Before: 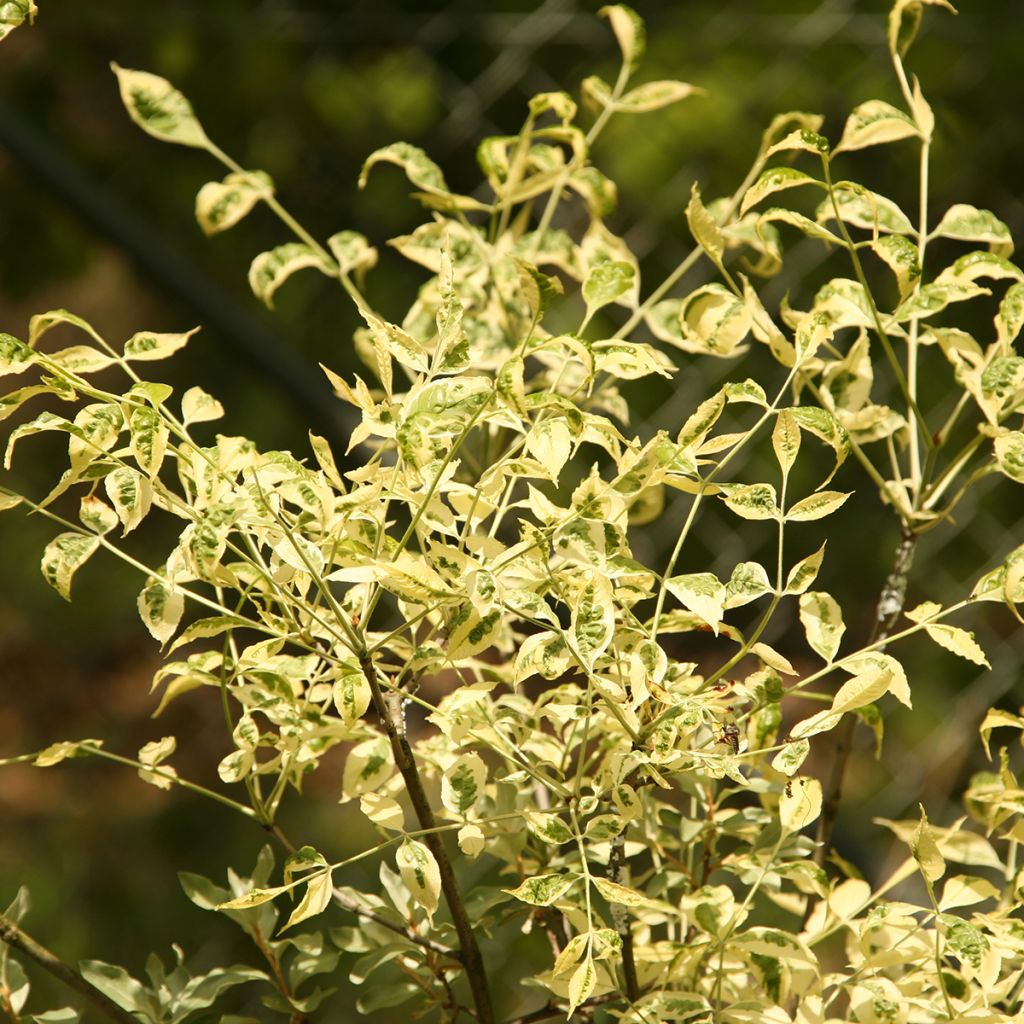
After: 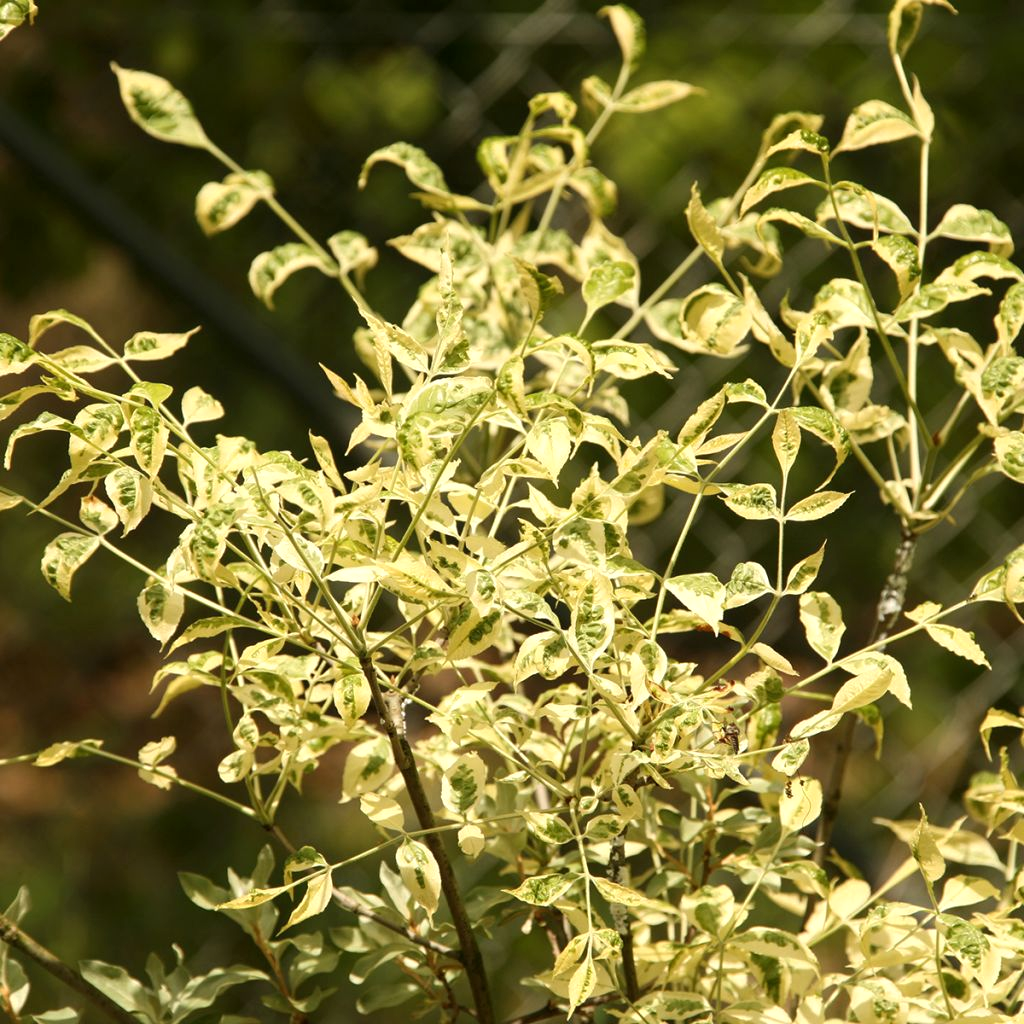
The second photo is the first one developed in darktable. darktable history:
local contrast: highlights 107%, shadows 98%, detail 119%, midtone range 0.2
levels: mode automatic, levels [0, 0.445, 1]
exposure: compensate highlight preservation false
